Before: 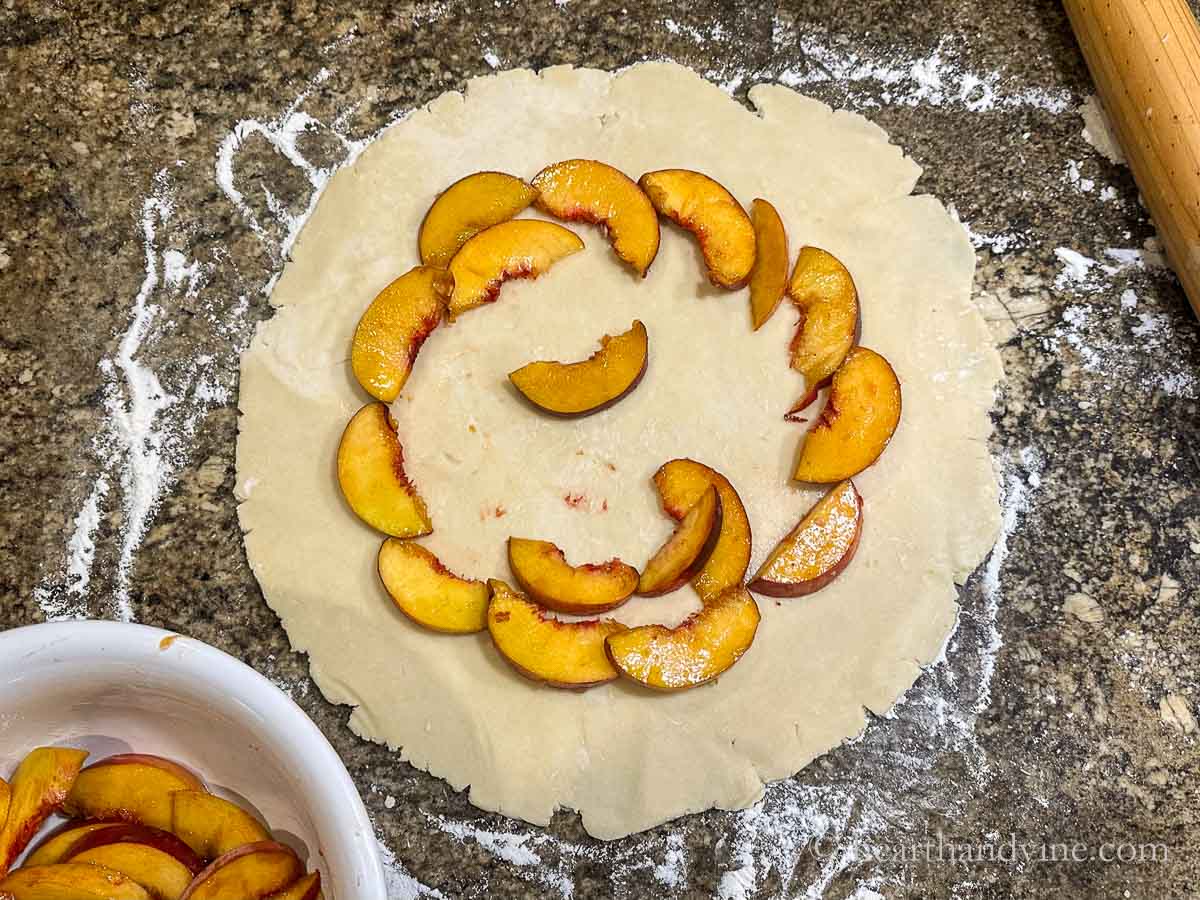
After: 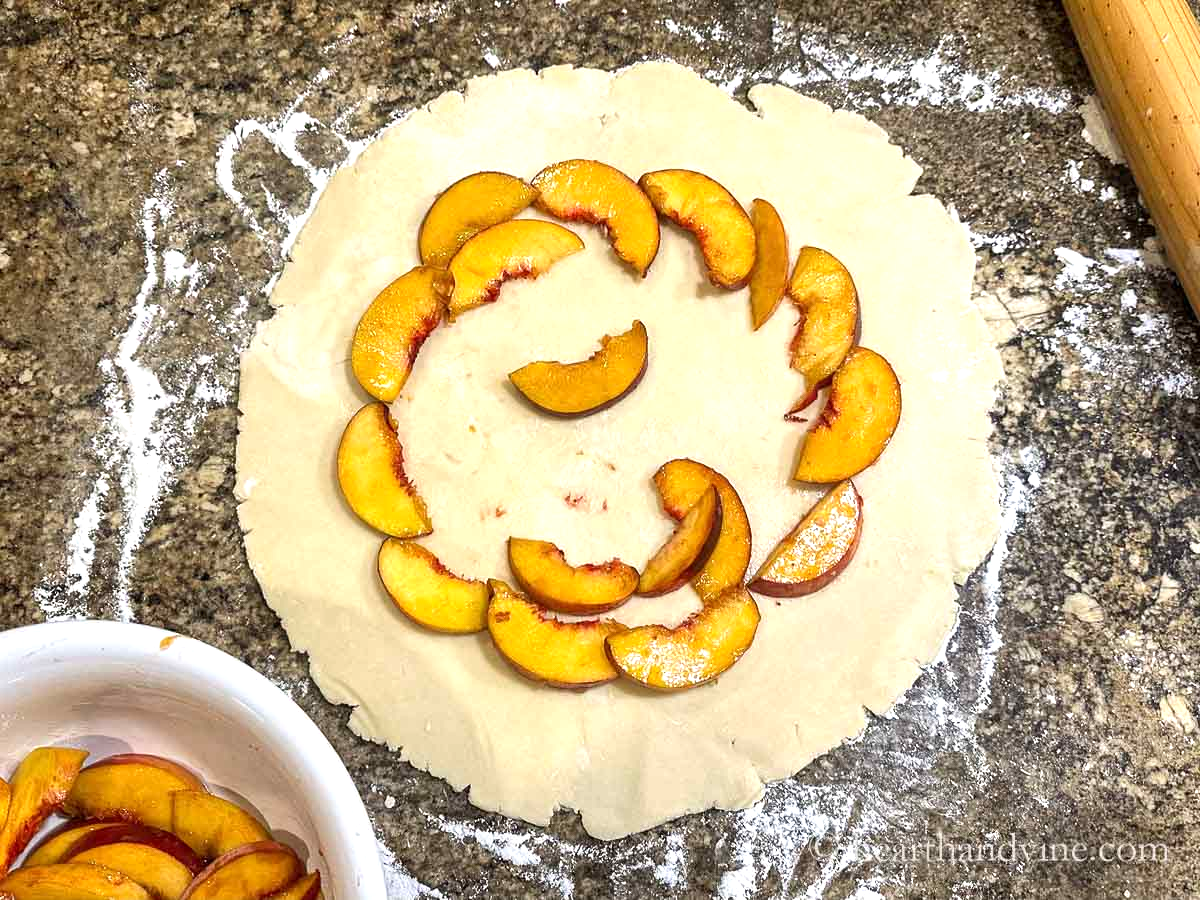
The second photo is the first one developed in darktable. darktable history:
exposure: exposure 0.563 EV, compensate highlight preservation false
